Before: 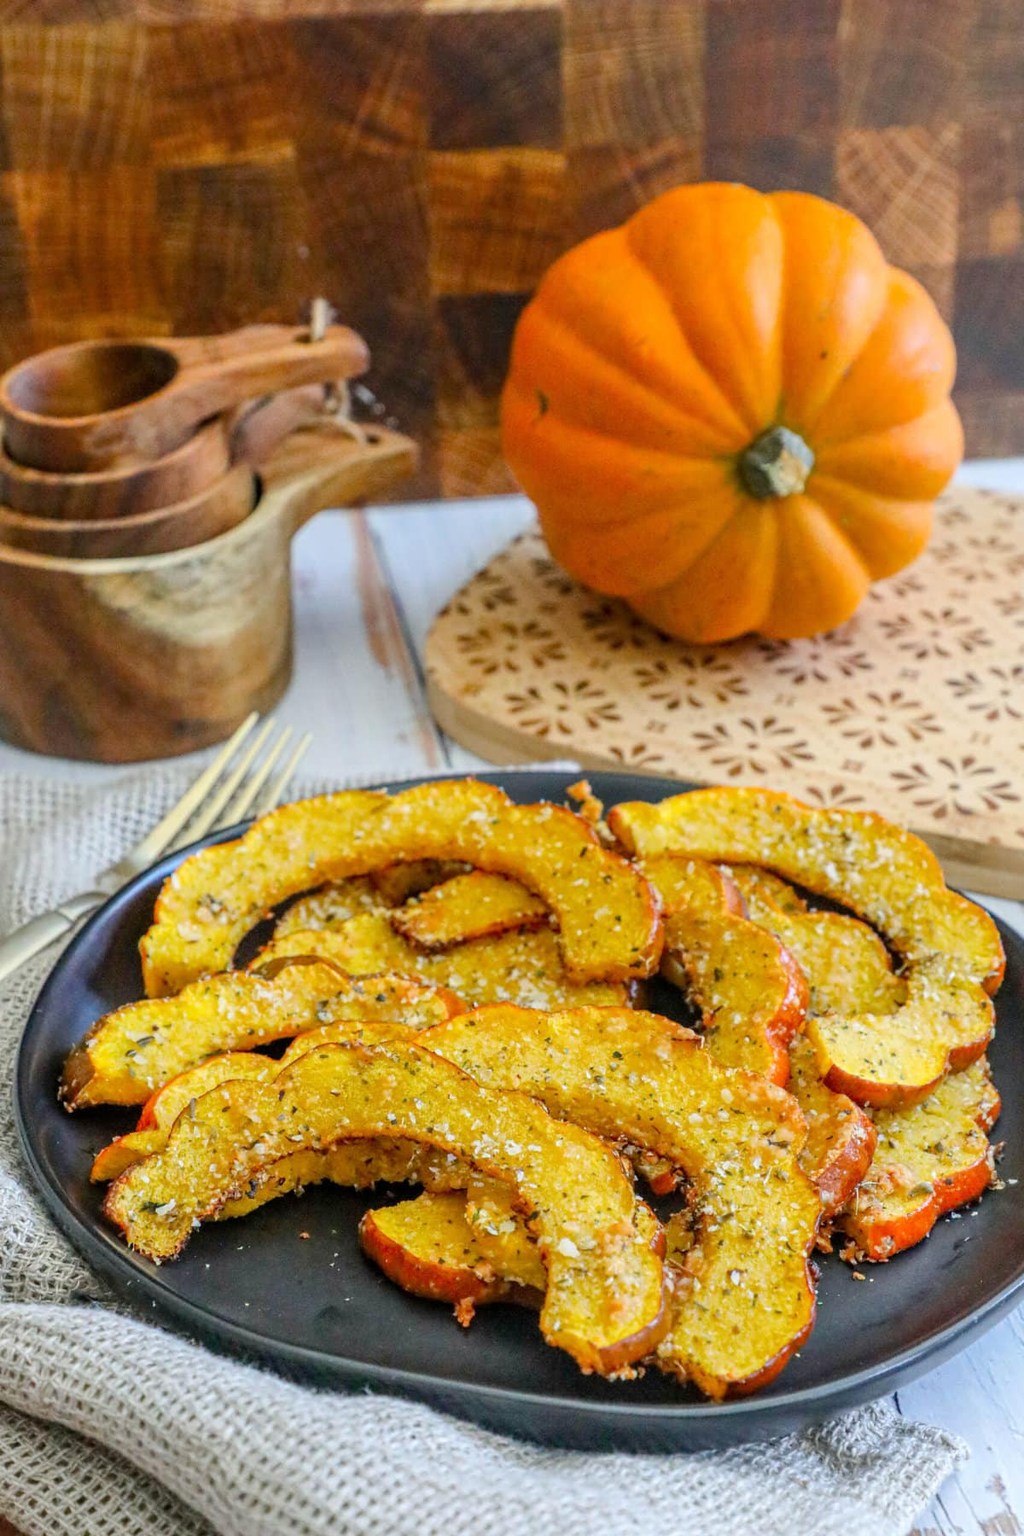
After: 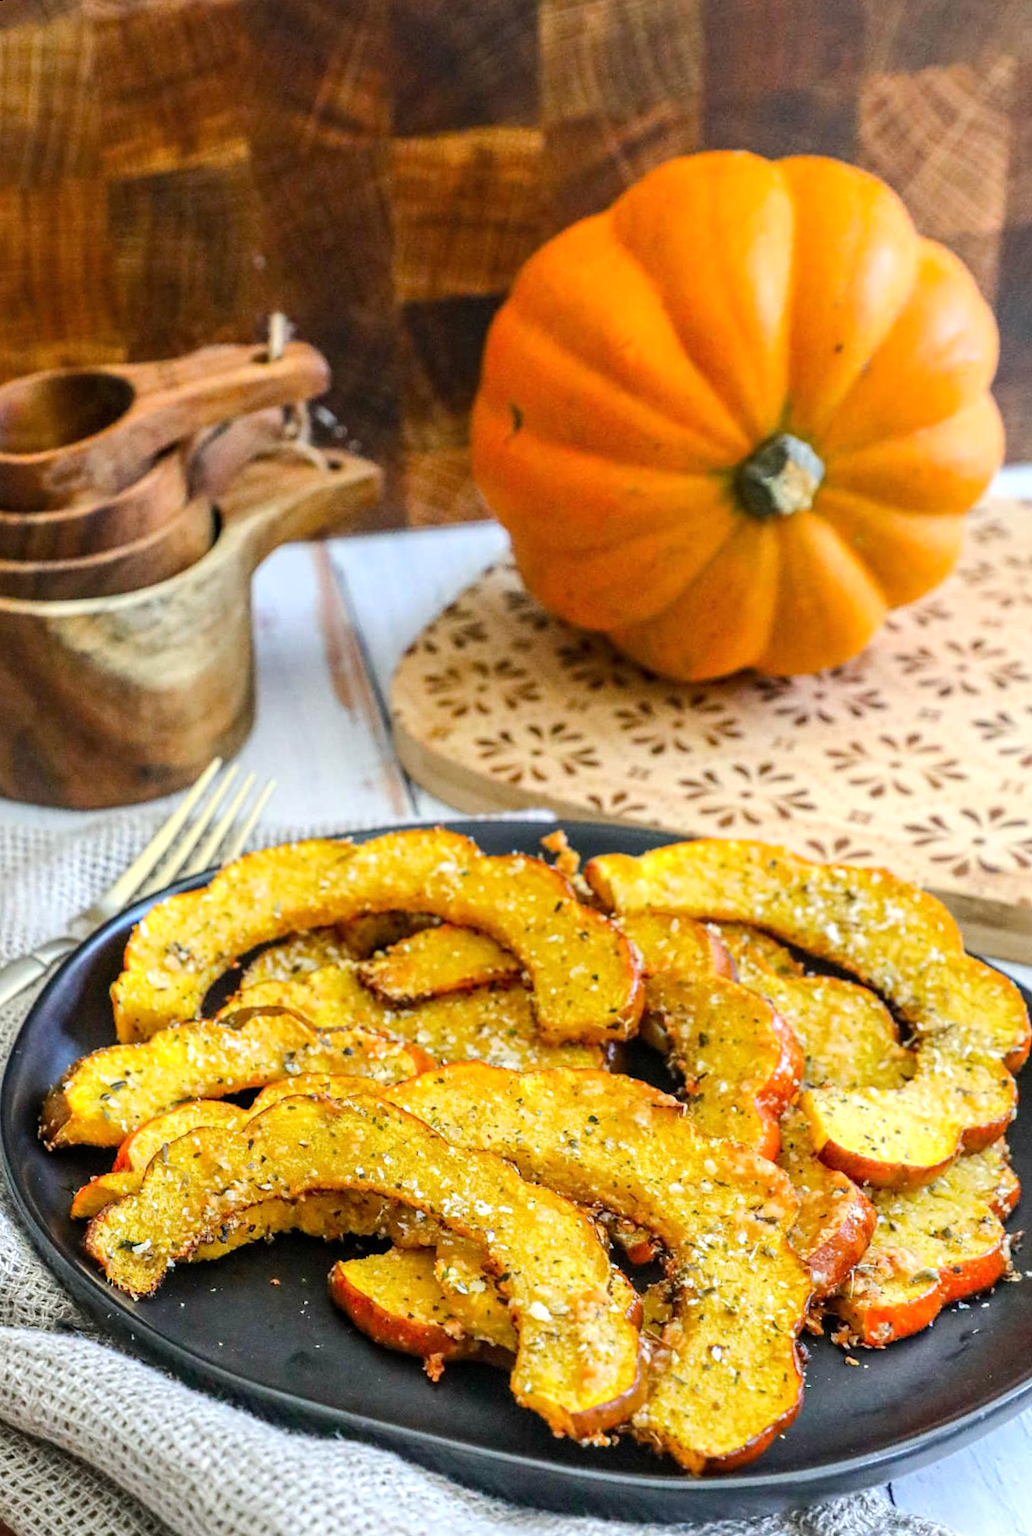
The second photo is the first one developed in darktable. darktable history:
tone equalizer: -8 EV -0.417 EV, -7 EV -0.389 EV, -6 EV -0.333 EV, -5 EV -0.222 EV, -3 EV 0.222 EV, -2 EV 0.333 EV, -1 EV 0.389 EV, +0 EV 0.417 EV, edges refinement/feathering 500, mask exposure compensation -1.57 EV, preserve details no
rotate and perspective: rotation 0.062°, lens shift (vertical) 0.115, lens shift (horizontal) -0.133, crop left 0.047, crop right 0.94, crop top 0.061, crop bottom 0.94
